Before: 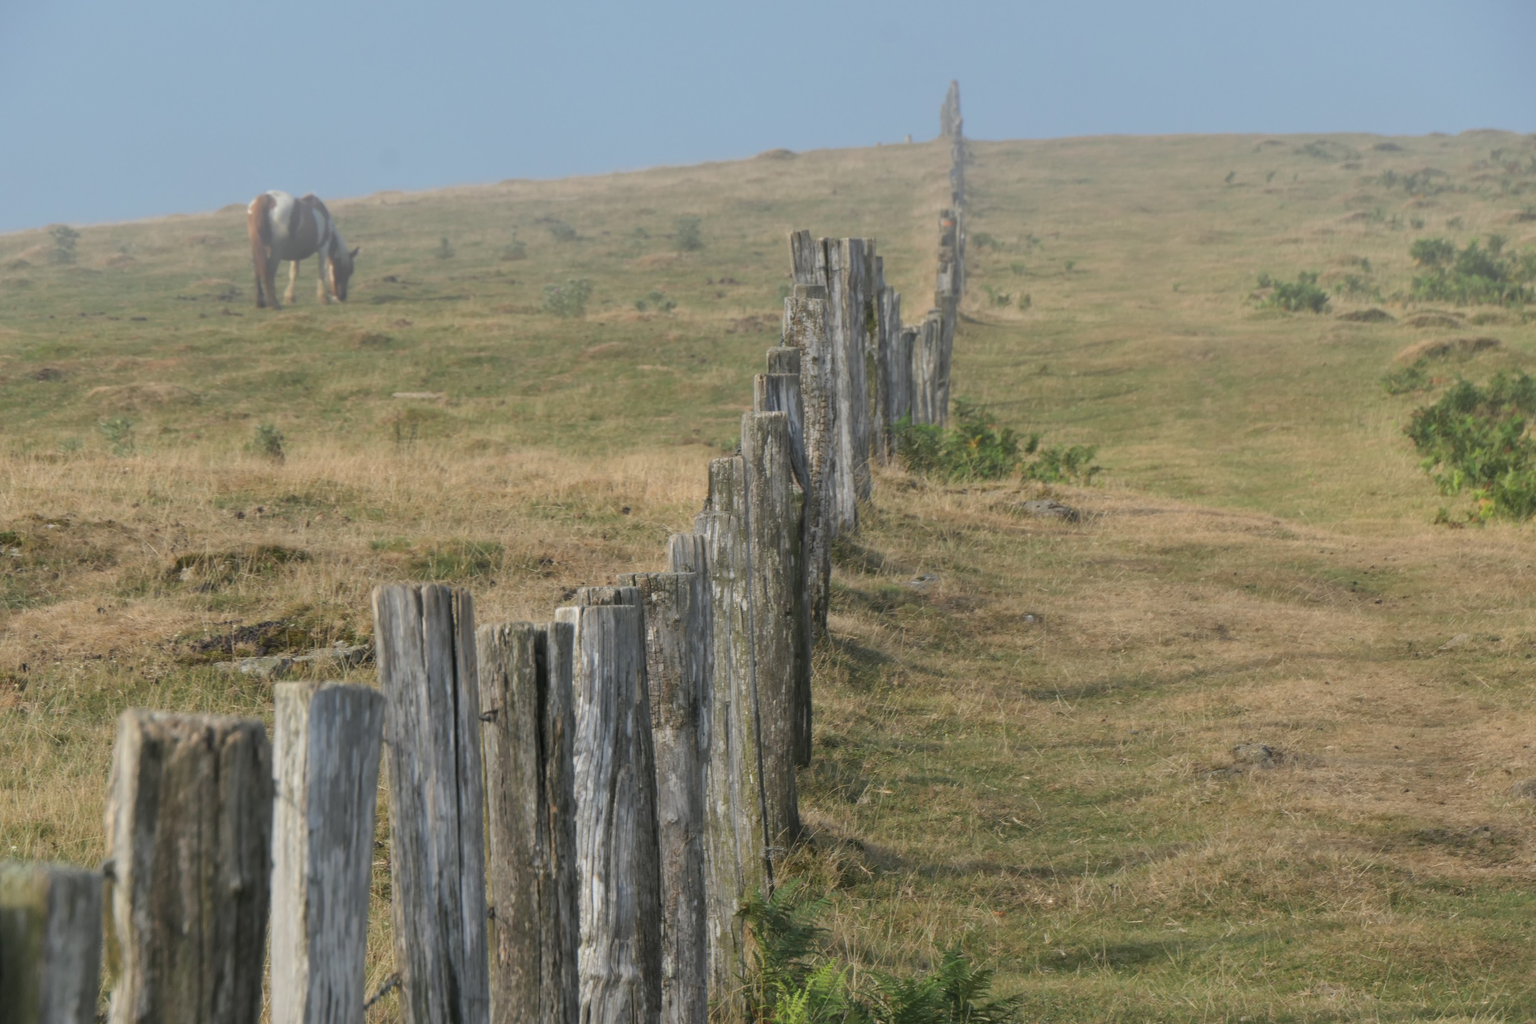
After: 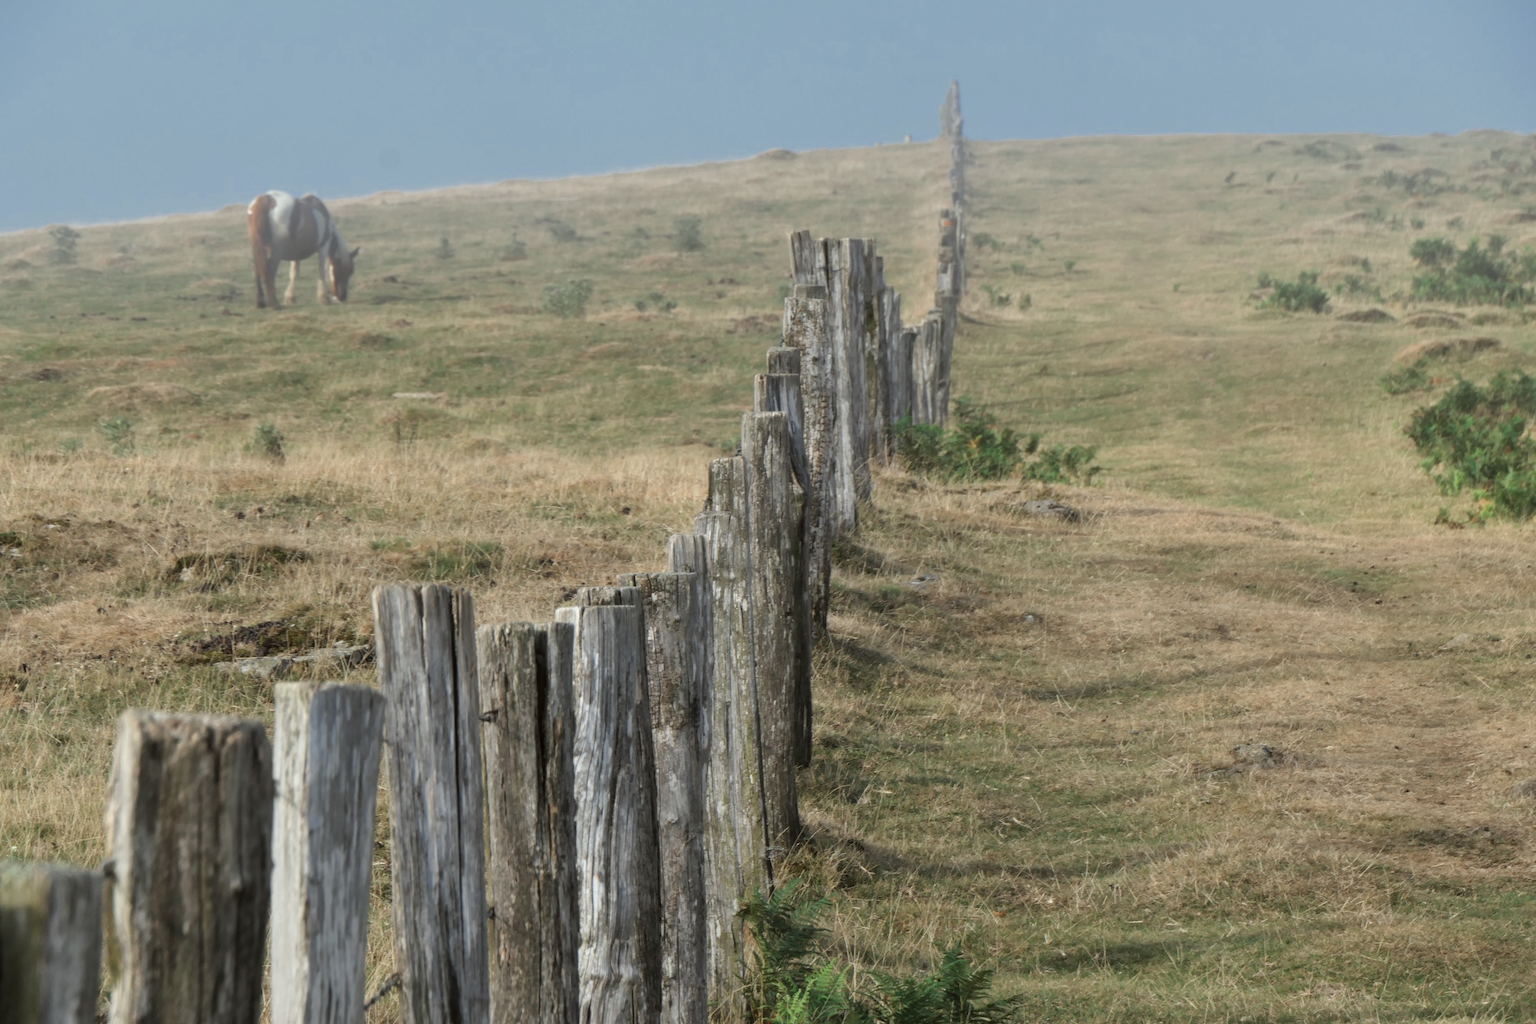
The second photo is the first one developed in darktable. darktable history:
color zones: curves: ch0 [(0, 0.5) (0.125, 0.4) (0.25, 0.5) (0.375, 0.4) (0.5, 0.4) (0.625, 0.35) (0.75, 0.35) (0.875, 0.5)]; ch1 [(0, 0.35) (0.125, 0.45) (0.25, 0.35) (0.375, 0.35) (0.5, 0.35) (0.625, 0.35) (0.75, 0.45) (0.875, 0.35)]; ch2 [(0, 0.6) (0.125, 0.5) (0.25, 0.5) (0.375, 0.6) (0.5, 0.6) (0.625, 0.5) (0.75, 0.5) (0.875, 0.5)]
tone curve: curves: ch0 [(0, 0) (0.003, 0.001) (0.011, 0.005) (0.025, 0.011) (0.044, 0.02) (0.069, 0.031) (0.1, 0.045) (0.136, 0.078) (0.177, 0.124) (0.224, 0.18) (0.277, 0.245) (0.335, 0.315) (0.399, 0.393) (0.468, 0.477) (0.543, 0.569) (0.623, 0.666) (0.709, 0.771) (0.801, 0.871) (0.898, 0.965) (1, 1)], preserve colors none
color correction: highlights a* -2.73, highlights b* -2.09, shadows a* 2.41, shadows b* 2.73
